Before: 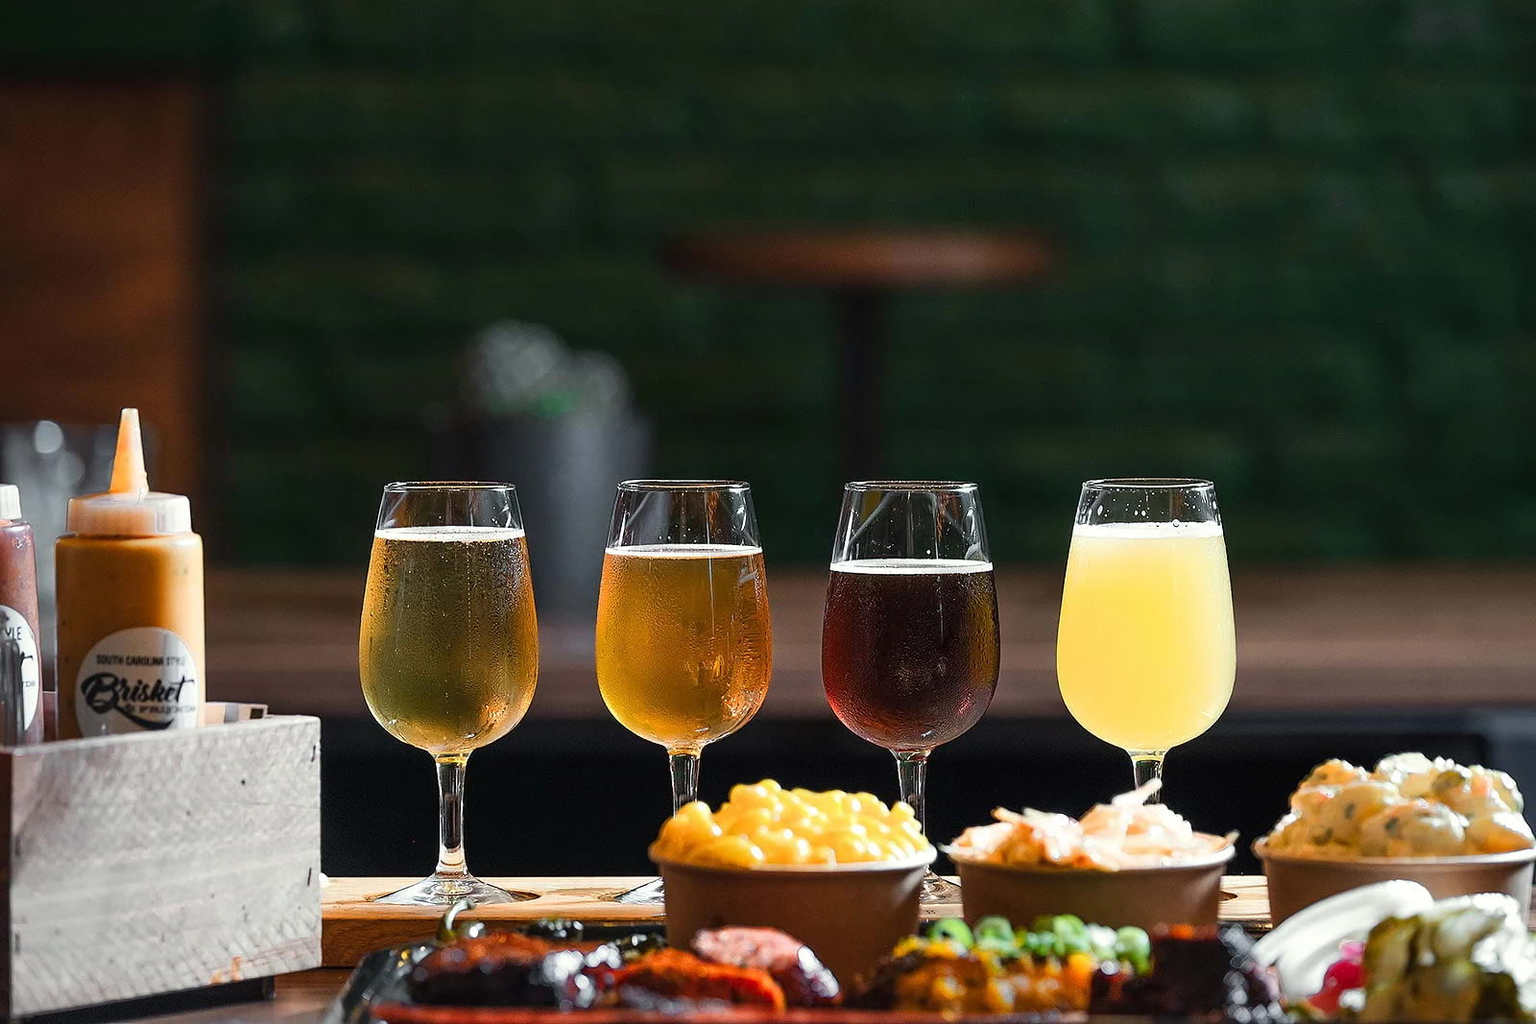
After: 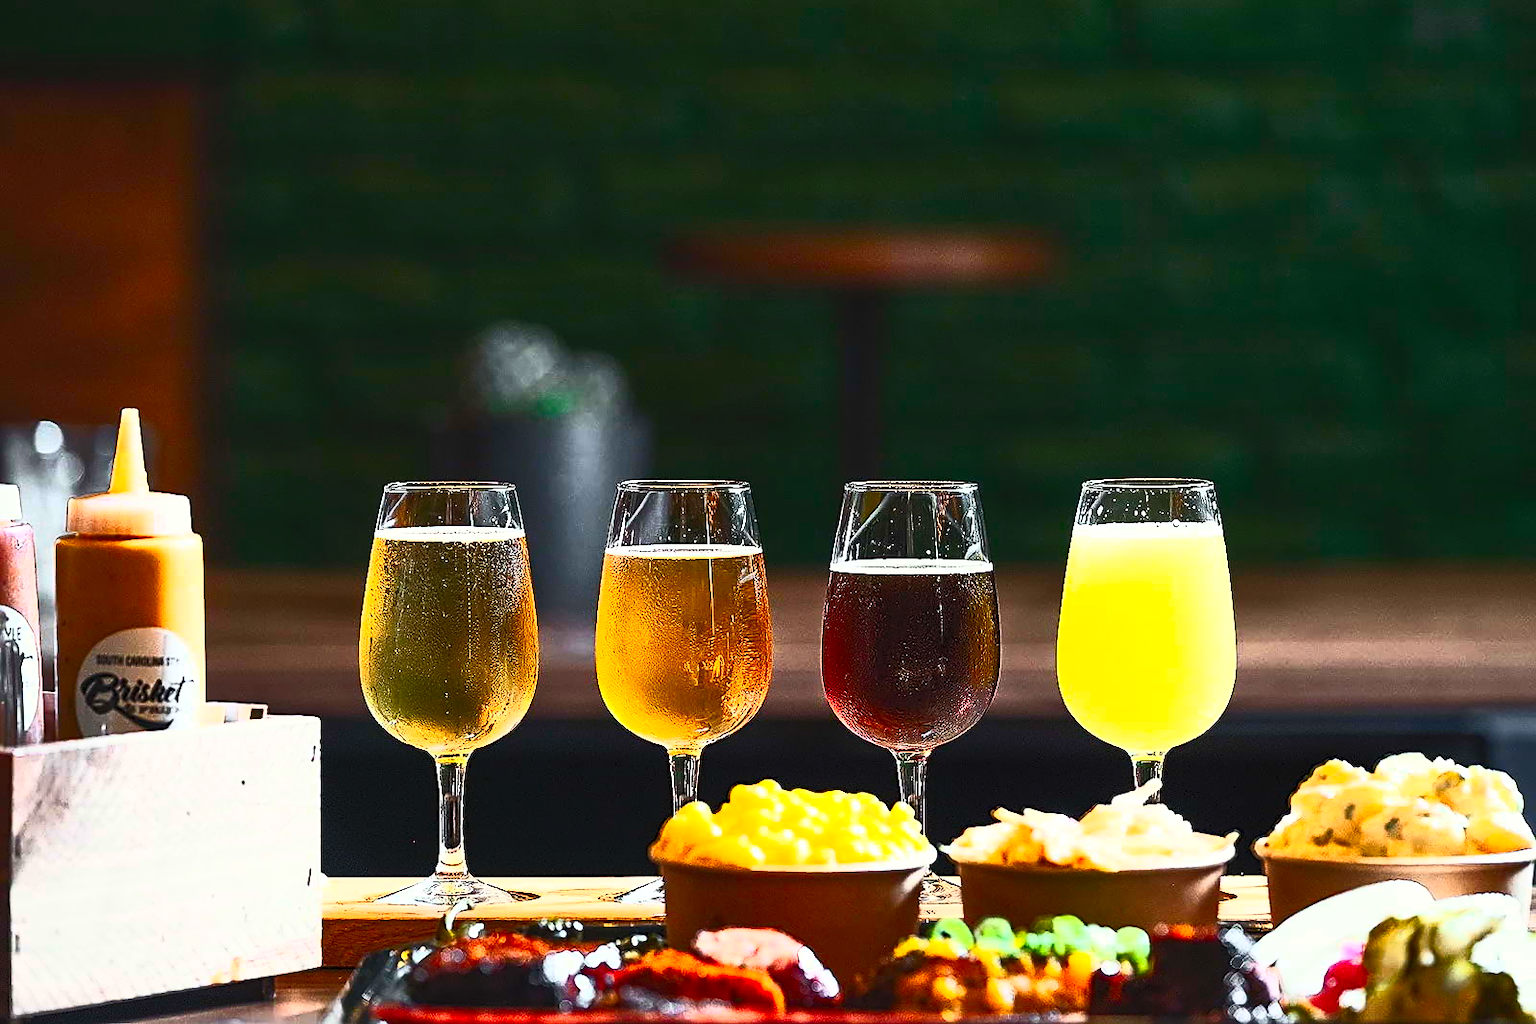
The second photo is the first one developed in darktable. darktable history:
contrast brightness saturation: contrast 0.819, brightness 0.606, saturation 0.589
sharpen: on, module defaults
